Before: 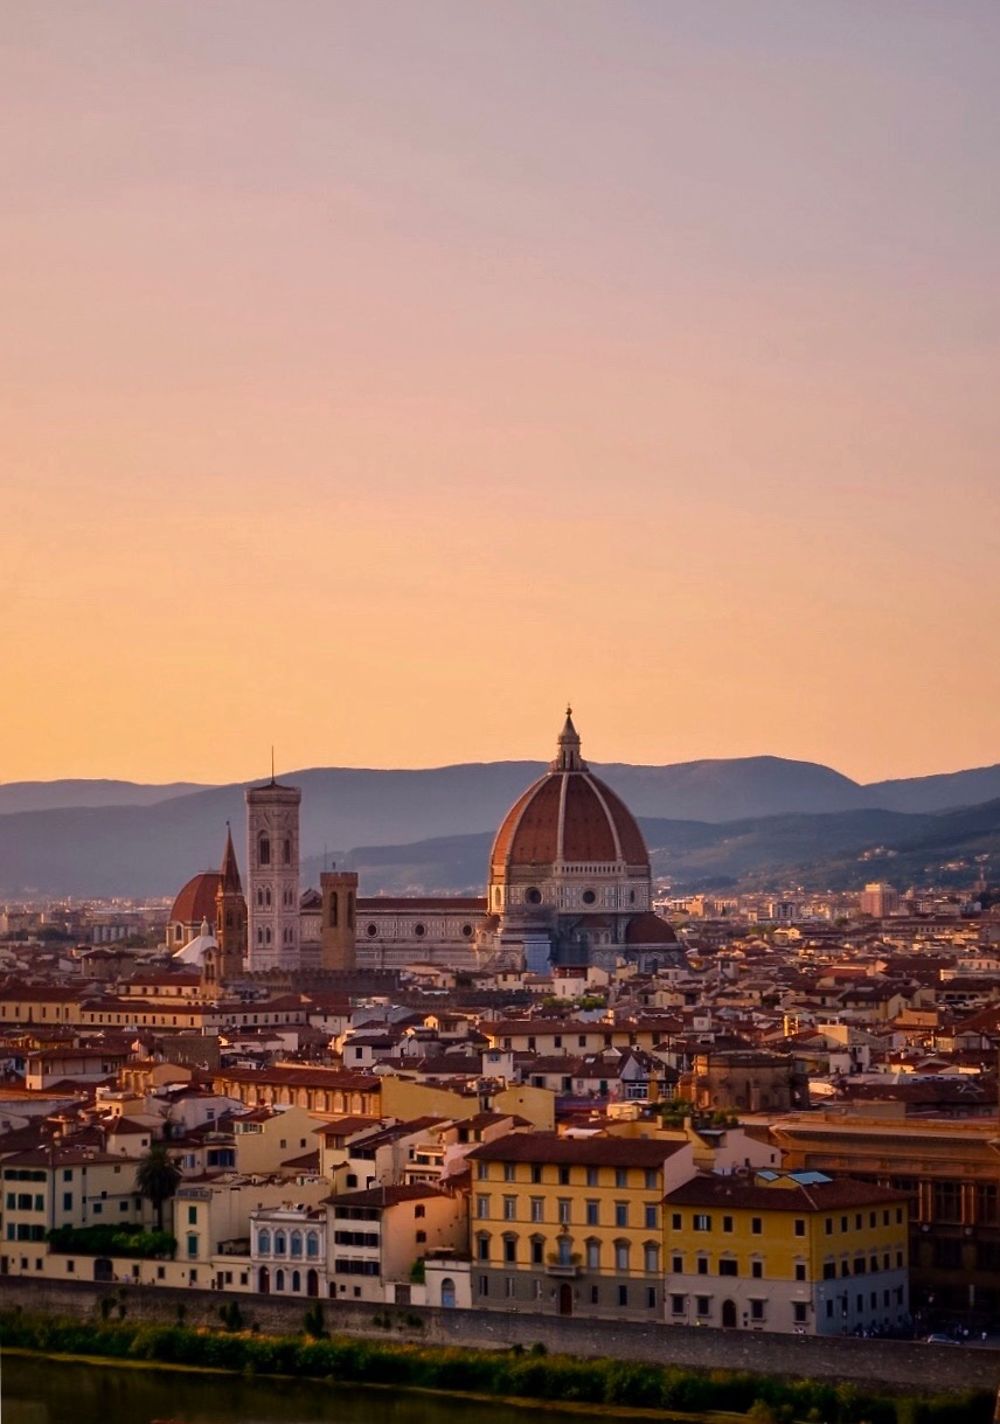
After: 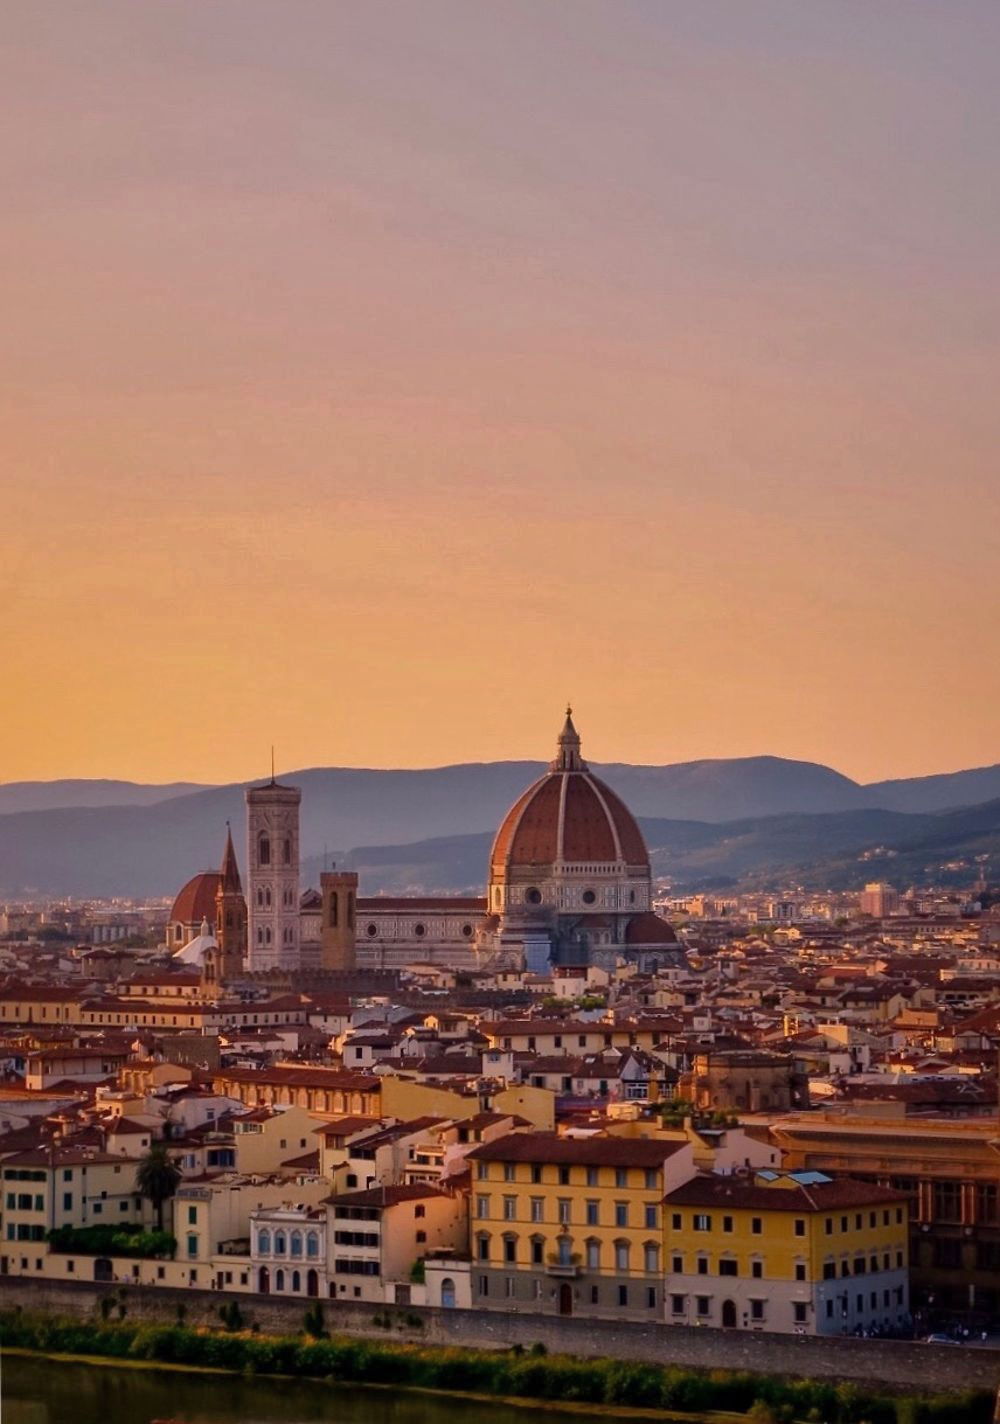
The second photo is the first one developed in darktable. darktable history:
shadows and highlights: shadows 39.74, highlights -59.8
